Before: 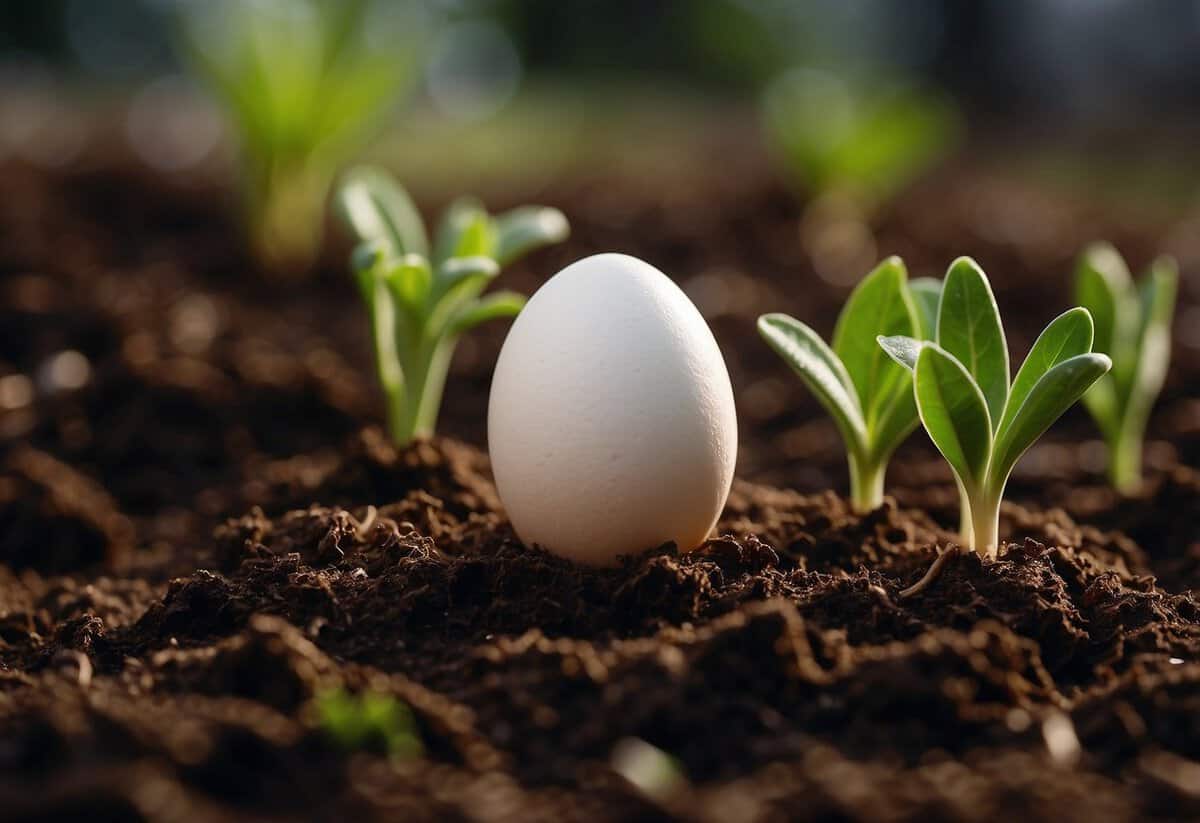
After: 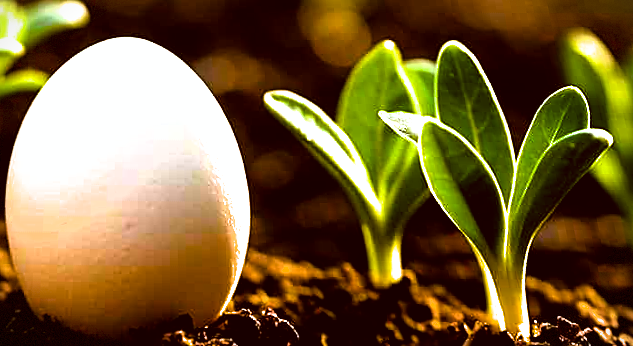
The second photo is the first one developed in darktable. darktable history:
vignetting: fall-off start 100%, brightness -0.406, saturation -0.3, width/height ratio 1.324, dithering 8-bit output, unbound false
color correction: highlights a* -0.482, highlights b* 0.161, shadows a* 4.66, shadows b* 20.72
color balance rgb: linear chroma grading › global chroma 20%, perceptual saturation grading › global saturation 65%, perceptual saturation grading › highlights 50%, perceptual saturation grading › shadows 30%, perceptual brilliance grading › global brilliance 12%, perceptual brilliance grading › highlights 15%, global vibrance 20%
filmic rgb: black relative exposure -8.2 EV, white relative exposure 2.2 EV, threshold 3 EV, hardness 7.11, latitude 85.74%, contrast 1.696, highlights saturation mix -4%, shadows ↔ highlights balance -2.69%, color science v5 (2021), contrast in shadows safe, contrast in highlights safe, enable highlight reconstruction true
rotate and perspective: rotation 0.72°, lens shift (vertical) -0.352, lens shift (horizontal) -0.051, crop left 0.152, crop right 0.859, crop top 0.019, crop bottom 0.964
crop: left 36.005%, top 18.293%, right 0.31%, bottom 38.444%
sharpen: on, module defaults
